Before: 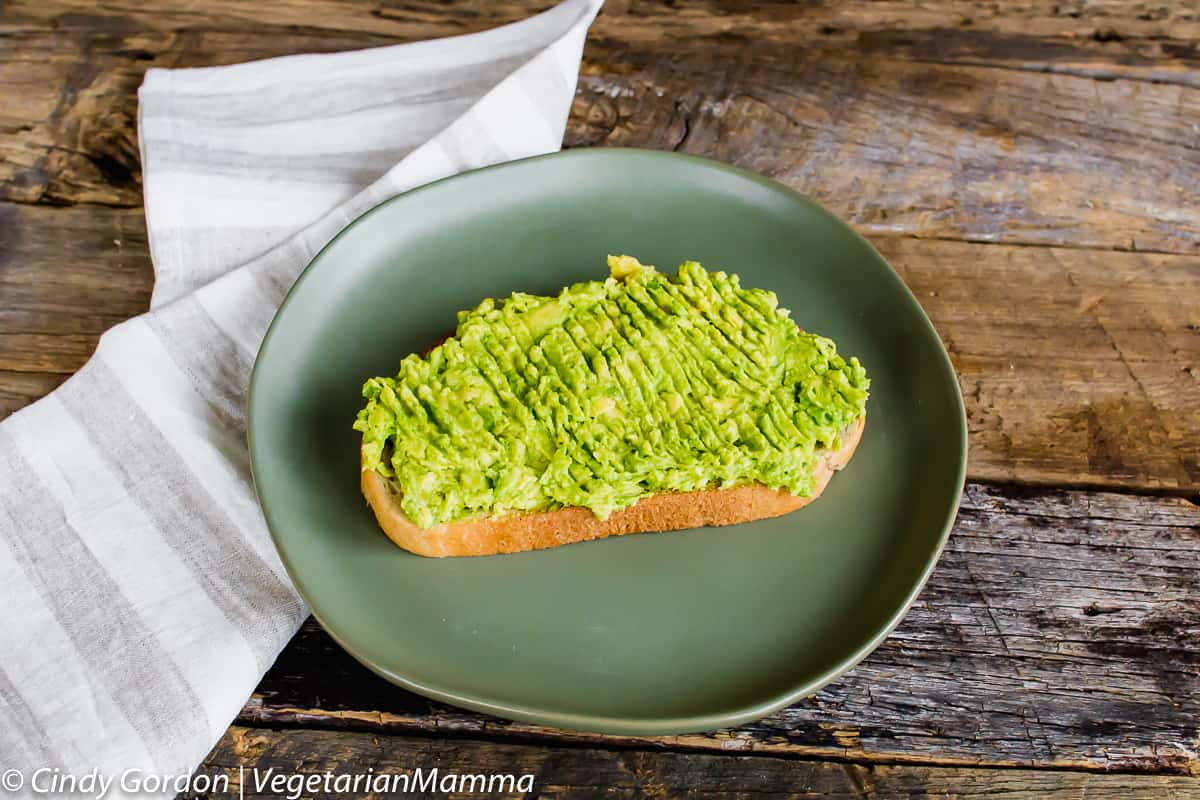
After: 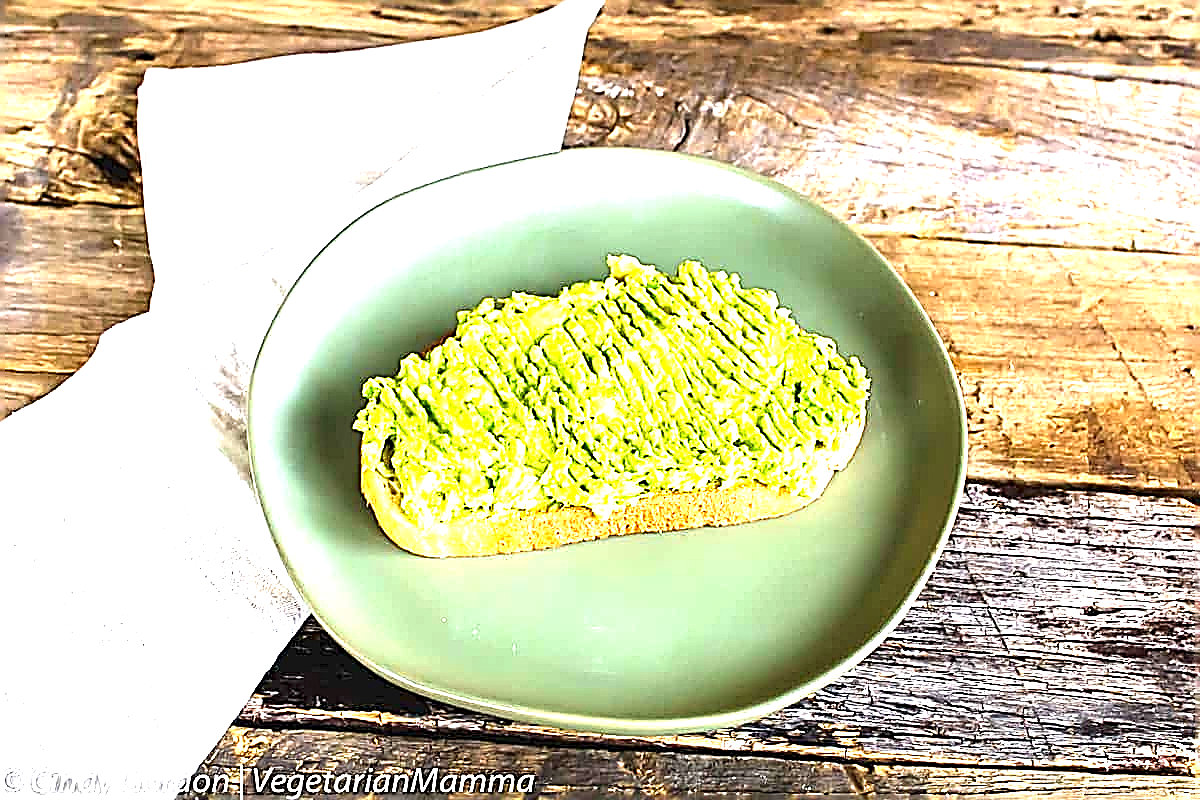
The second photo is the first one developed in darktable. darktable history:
exposure: black level correction 0, exposure 2.112 EV, compensate highlight preservation false
sharpen: amount 1.99
